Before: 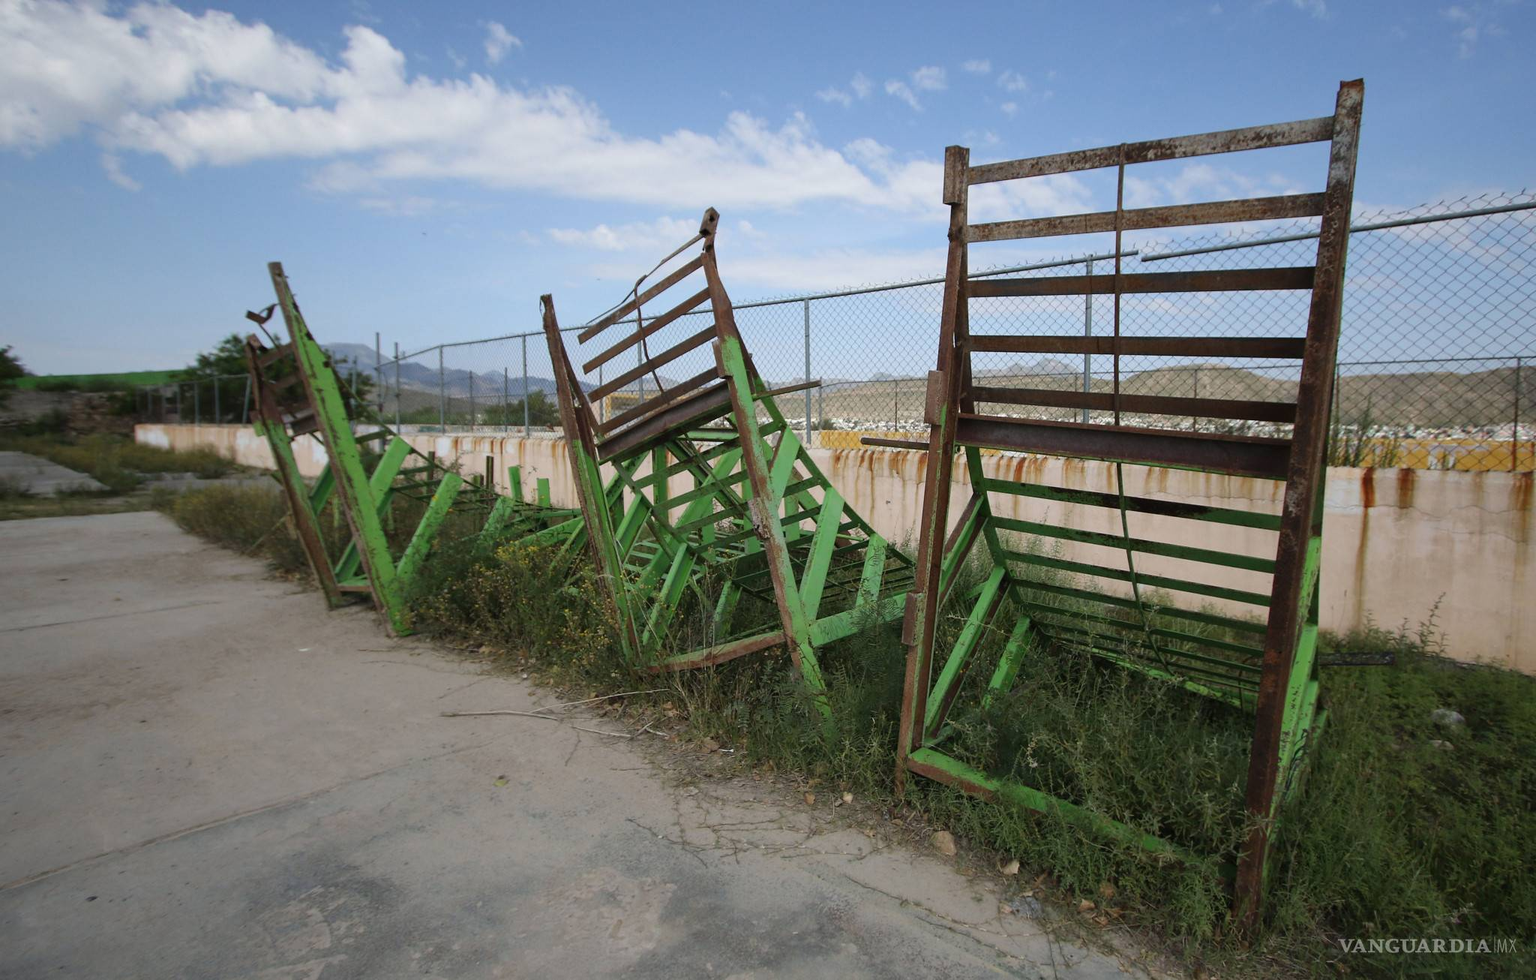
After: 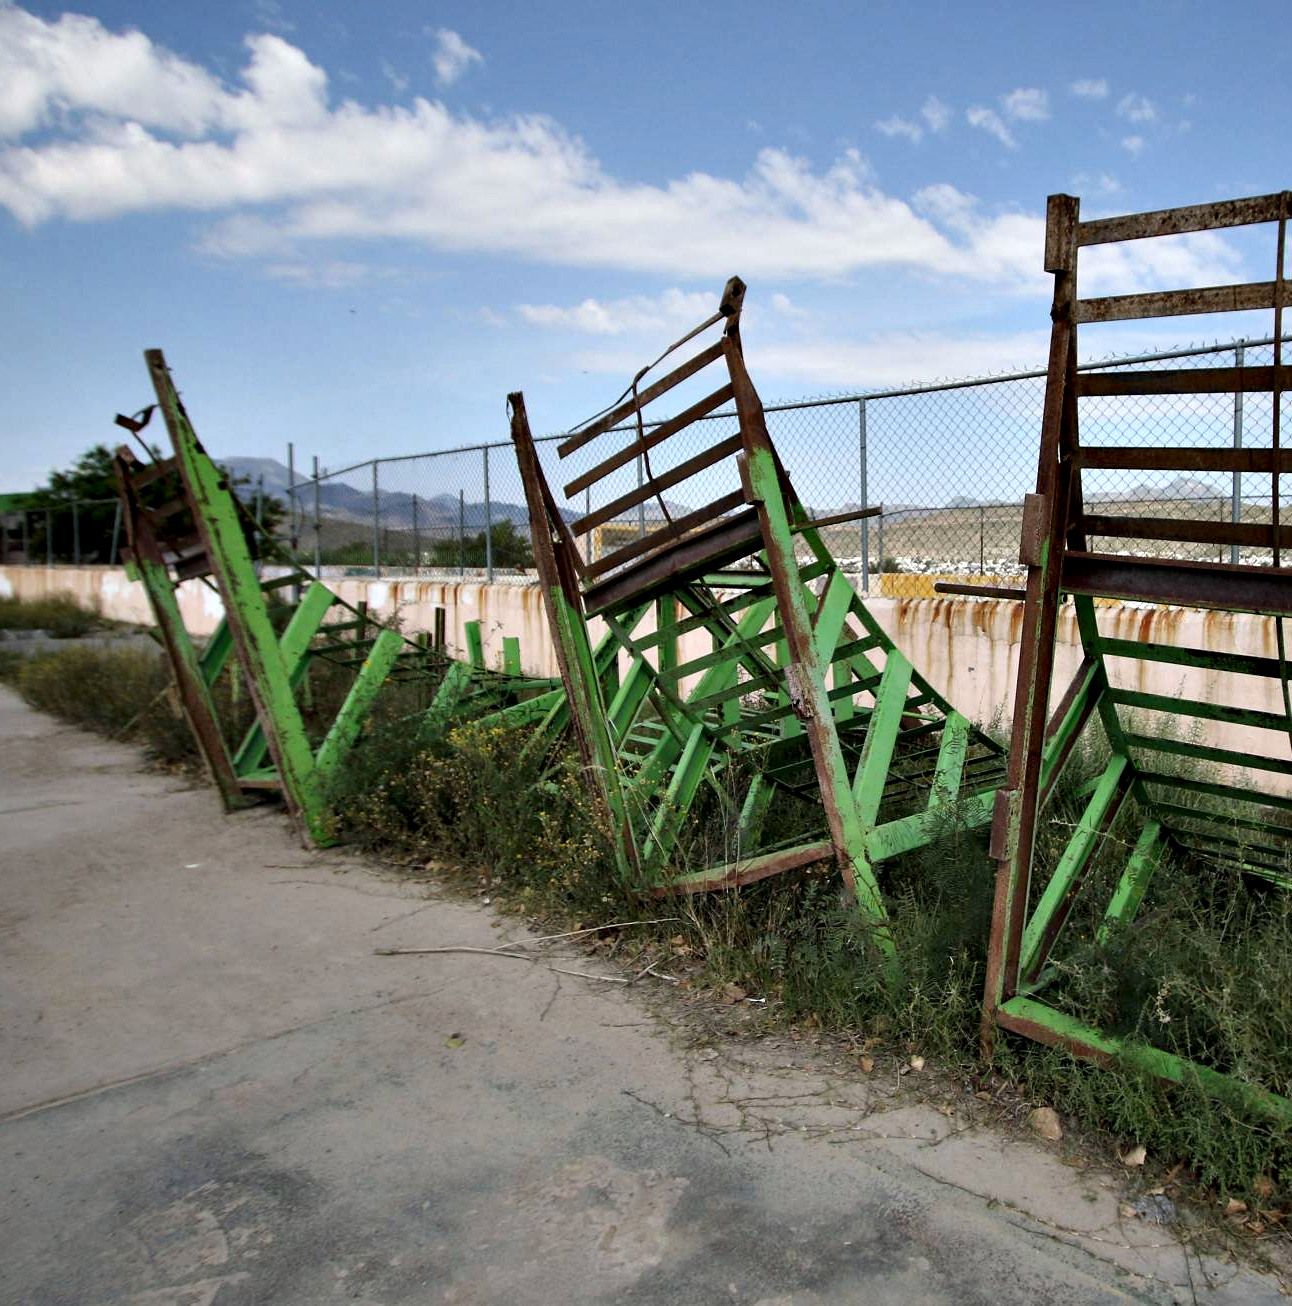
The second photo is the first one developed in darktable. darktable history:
crop: left 10.4%, right 26.479%
contrast equalizer: octaves 7, y [[0.6 ×6], [0.55 ×6], [0 ×6], [0 ×6], [0 ×6]]
